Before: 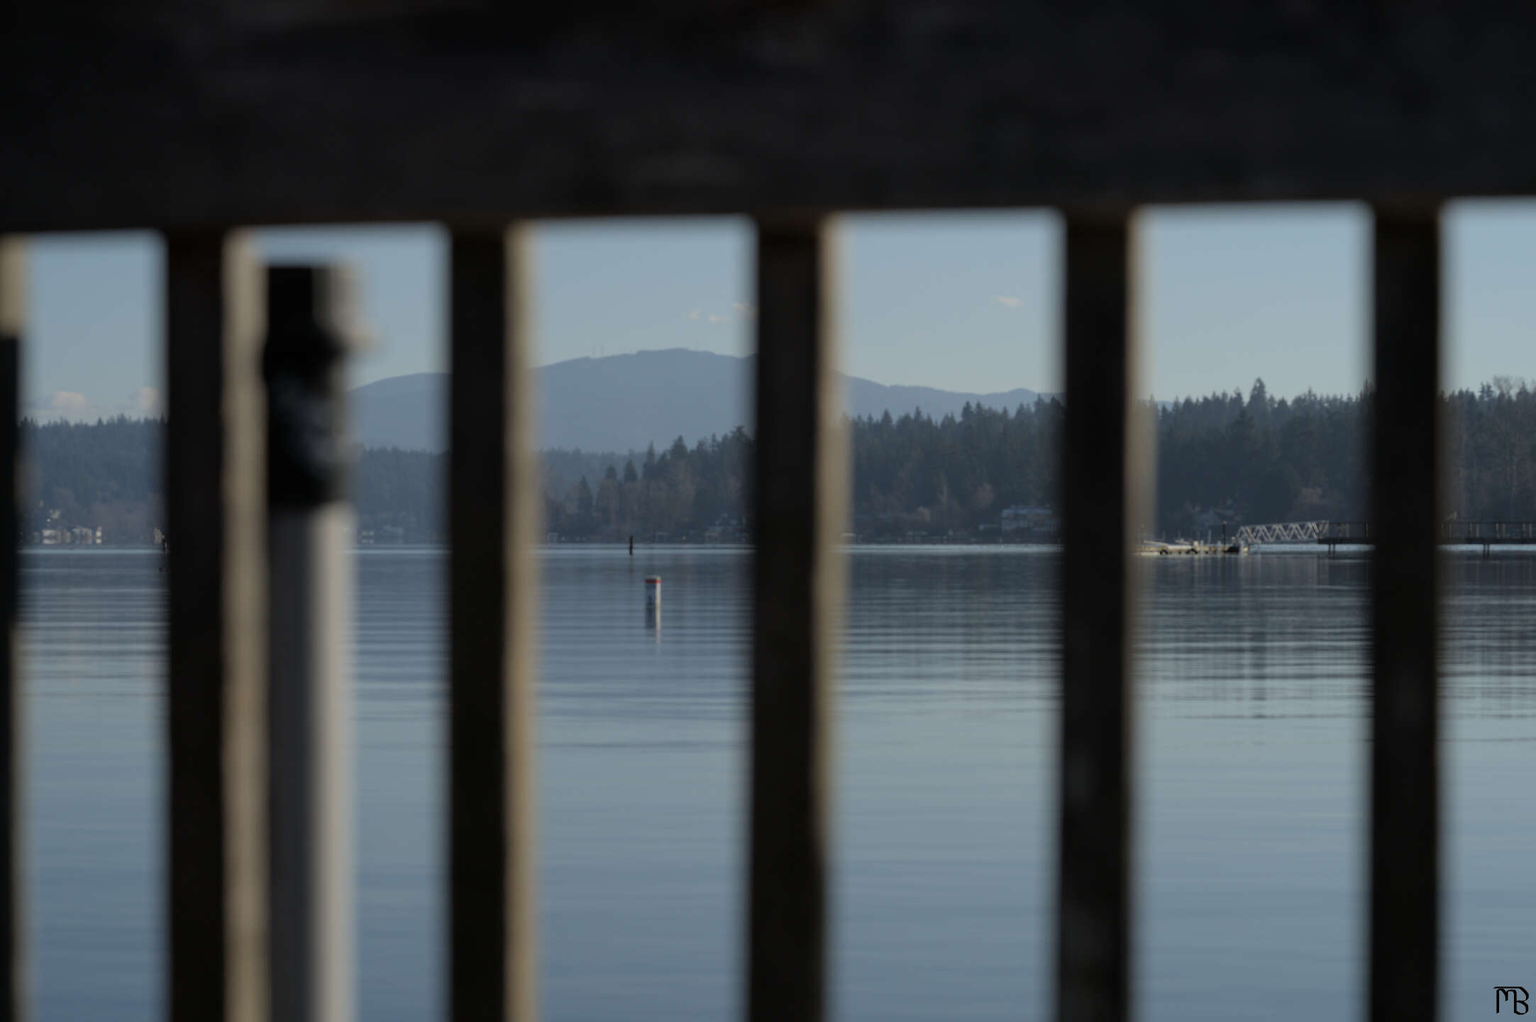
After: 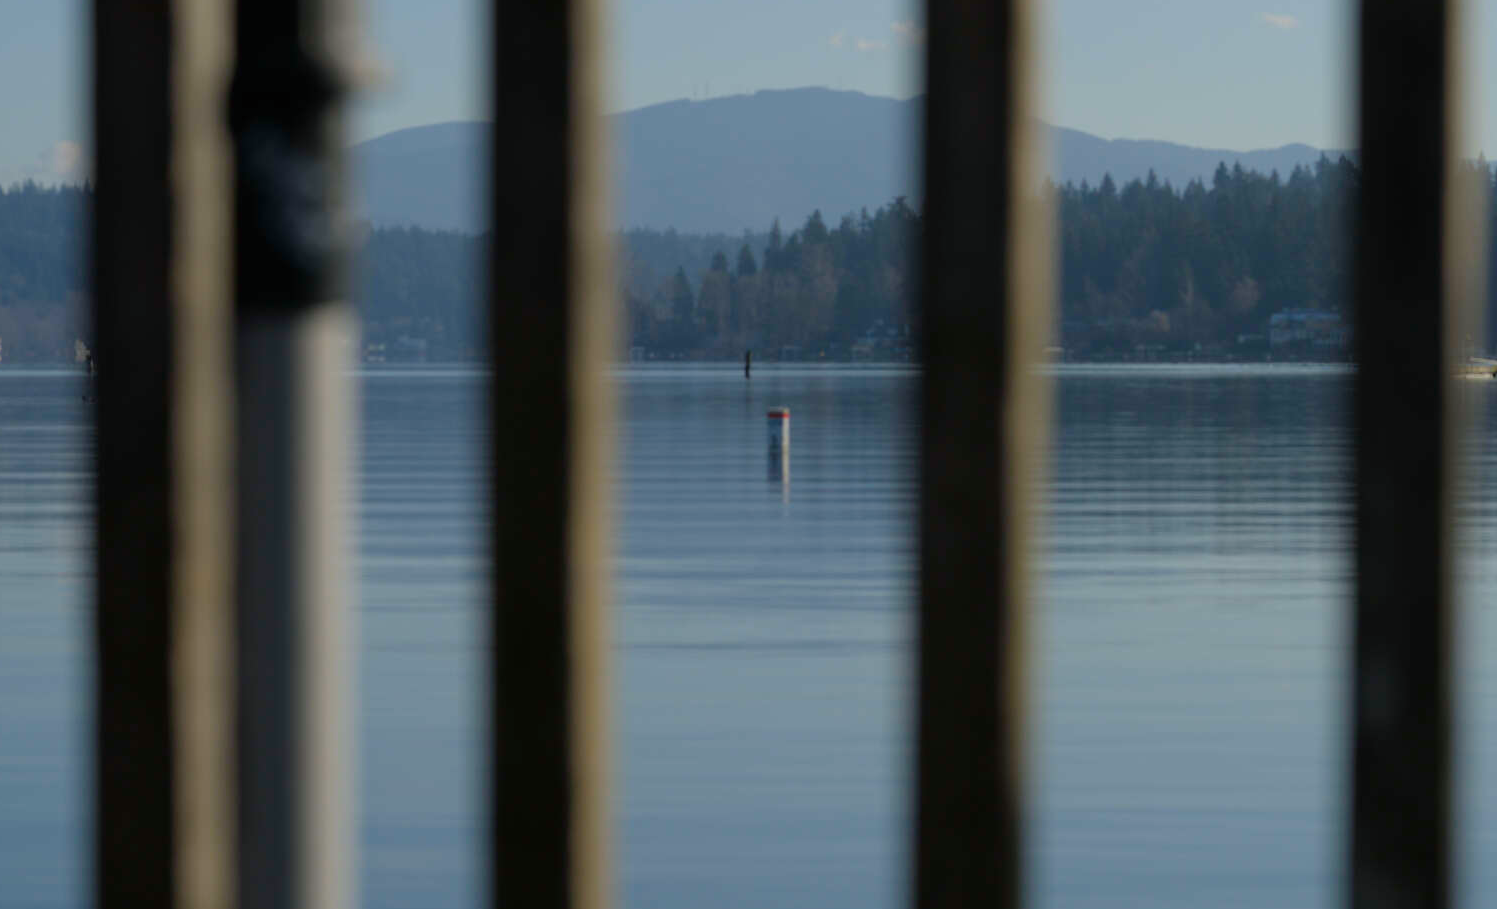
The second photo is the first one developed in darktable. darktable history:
exposure: black level correction 0, exposure 0 EV, compensate highlight preservation false
color balance rgb: shadows lift › chroma 1.012%, shadows lift › hue 216.64°, power › hue 328.78°, linear chroma grading › global chroma 14.877%, perceptual saturation grading › global saturation 20%, perceptual saturation grading › highlights -25.513%, perceptual saturation grading › shadows 24.762%
crop: left 6.575%, top 28.122%, right 24.236%, bottom 8.695%
